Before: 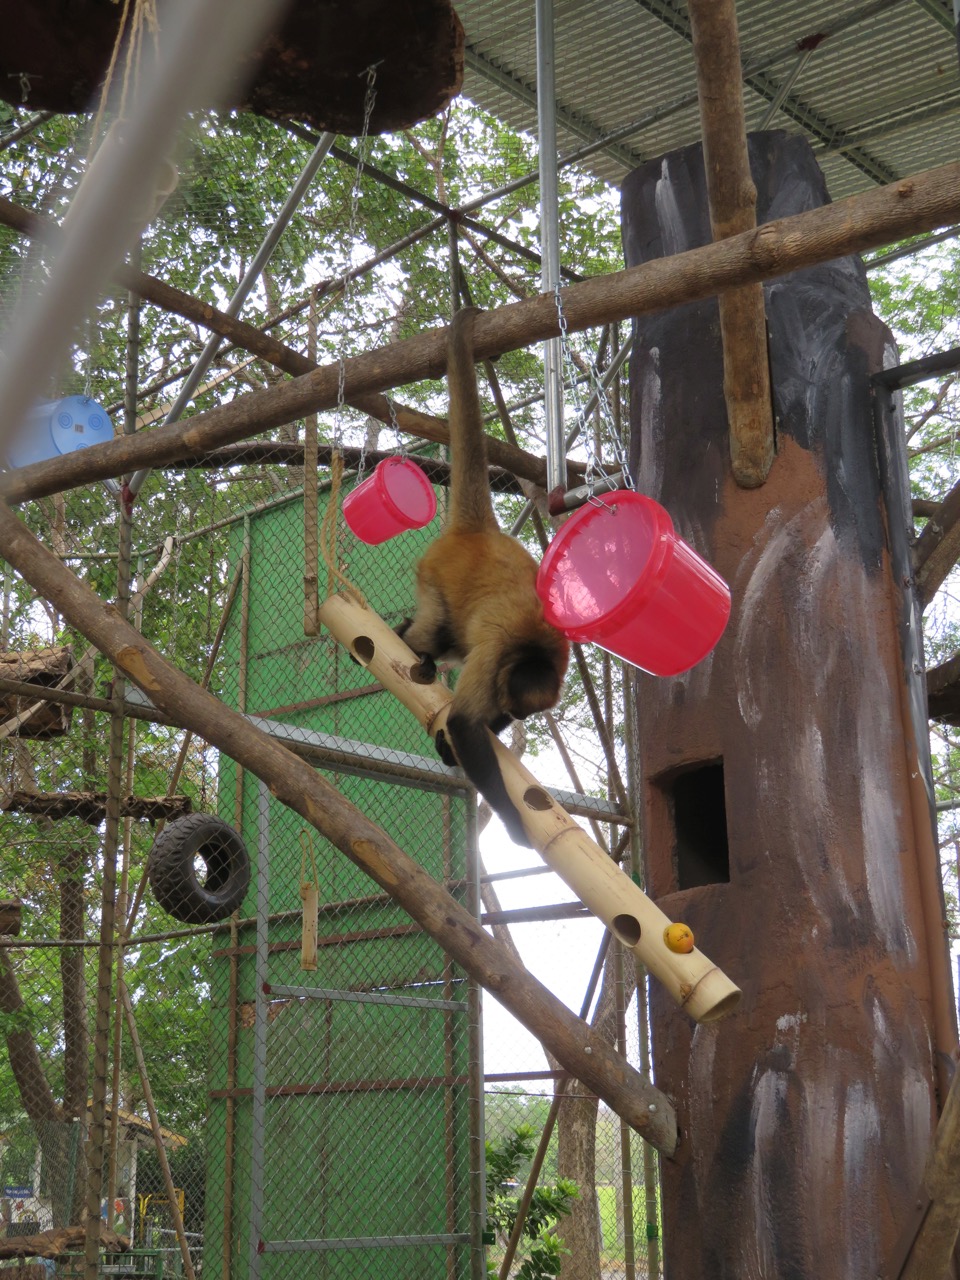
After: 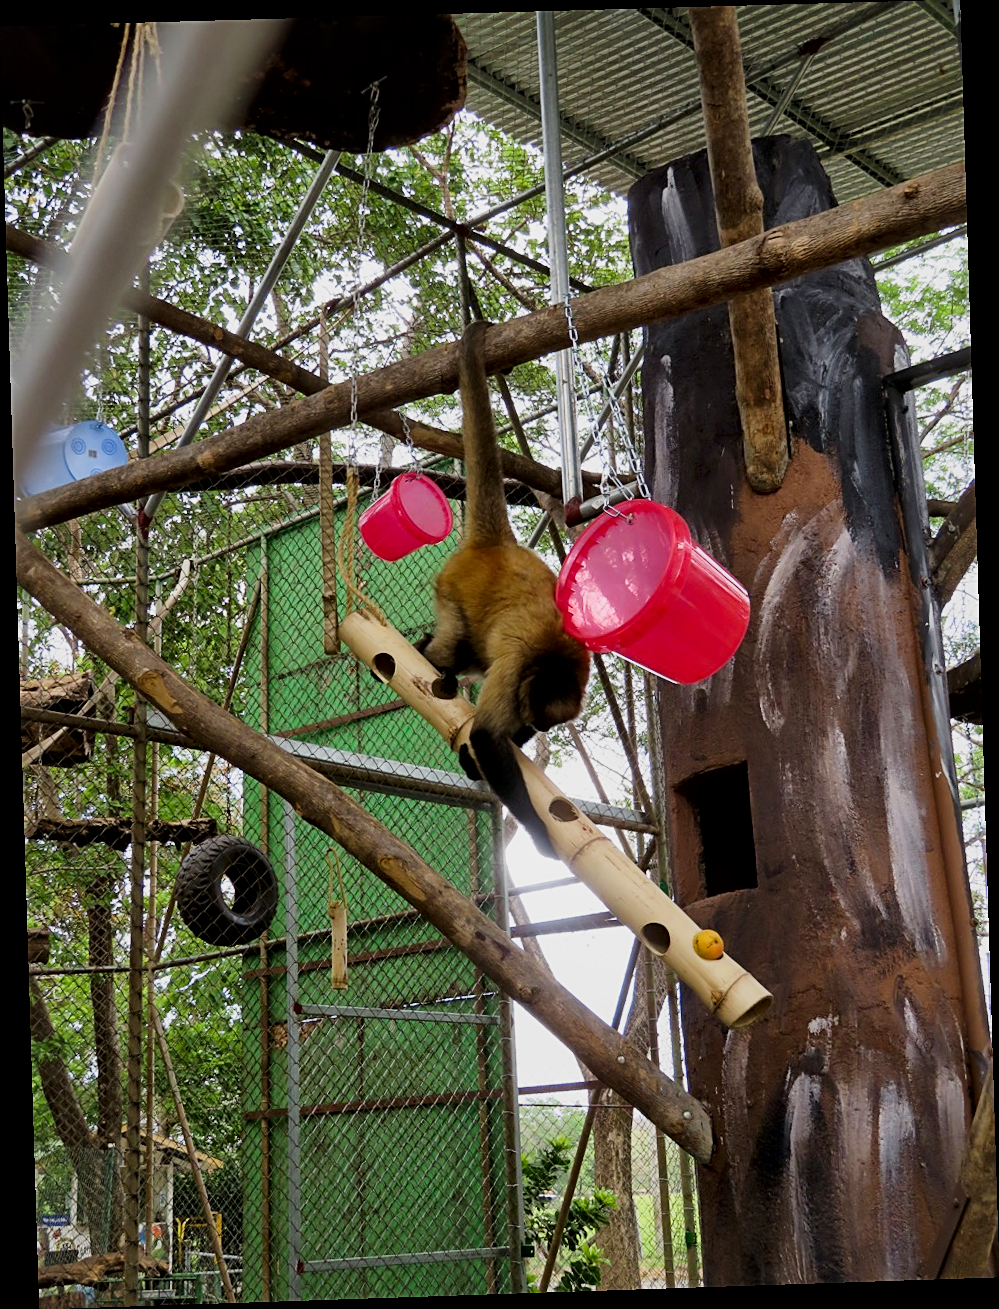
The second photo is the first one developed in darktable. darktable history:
sigmoid: contrast 1.54, target black 0
rotate and perspective: rotation -1.77°, lens shift (horizontal) 0.004, automatic cropping off
local contrast: mode bilateral grid, contrast 20, coarseness 50, detail 159%, midtone range 0.2
sharpen: on, module defaults
